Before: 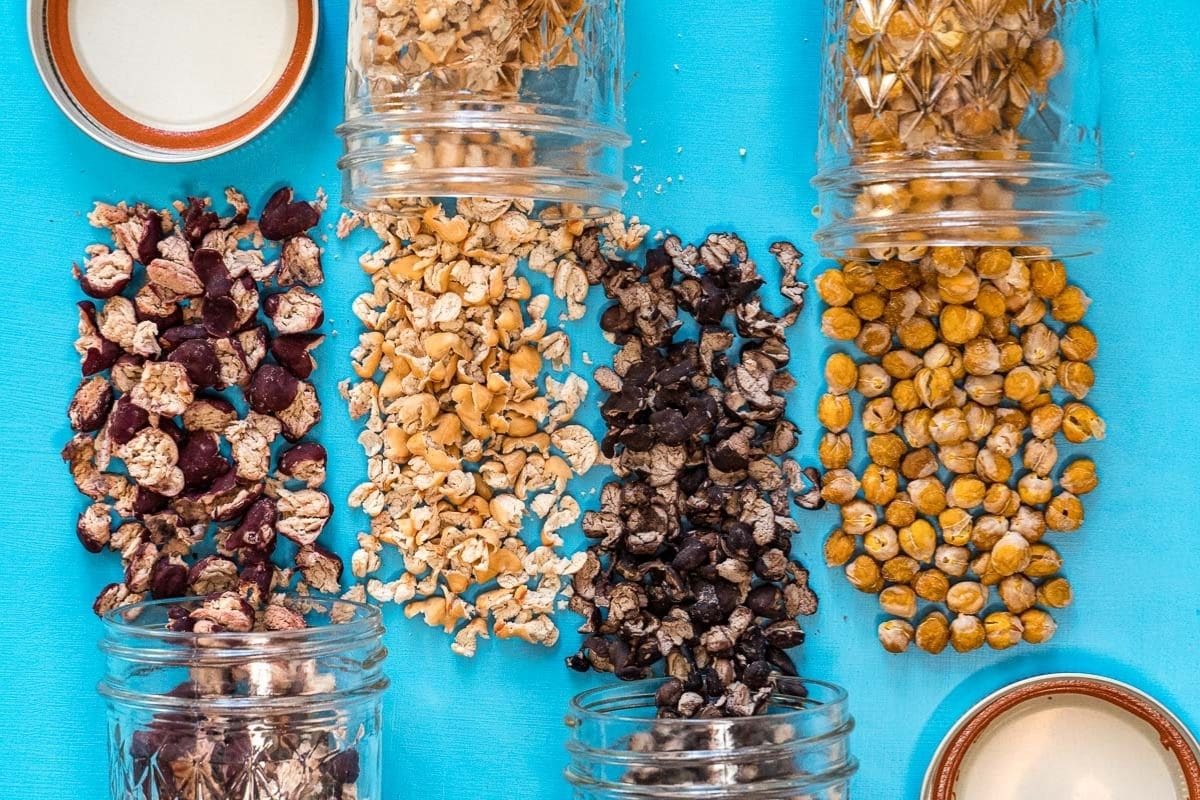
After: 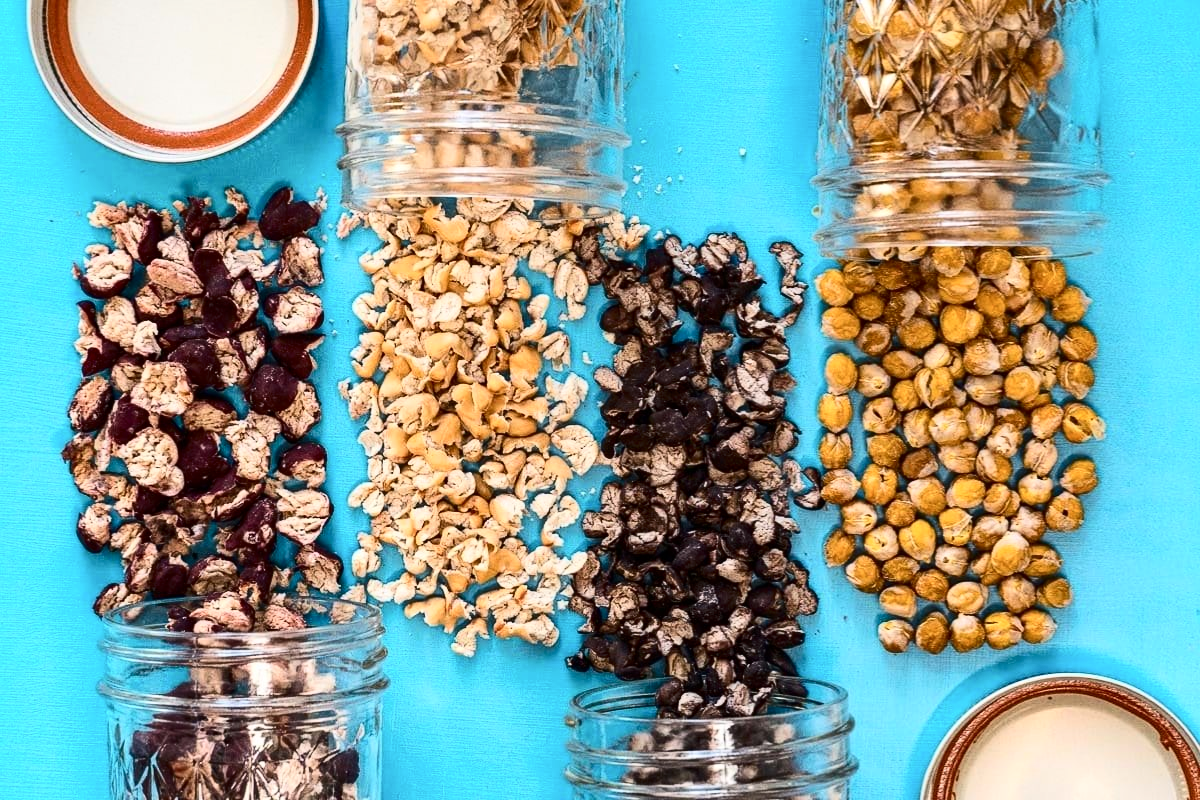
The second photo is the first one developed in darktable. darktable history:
contrast brightness saturation: contrast 0.273
